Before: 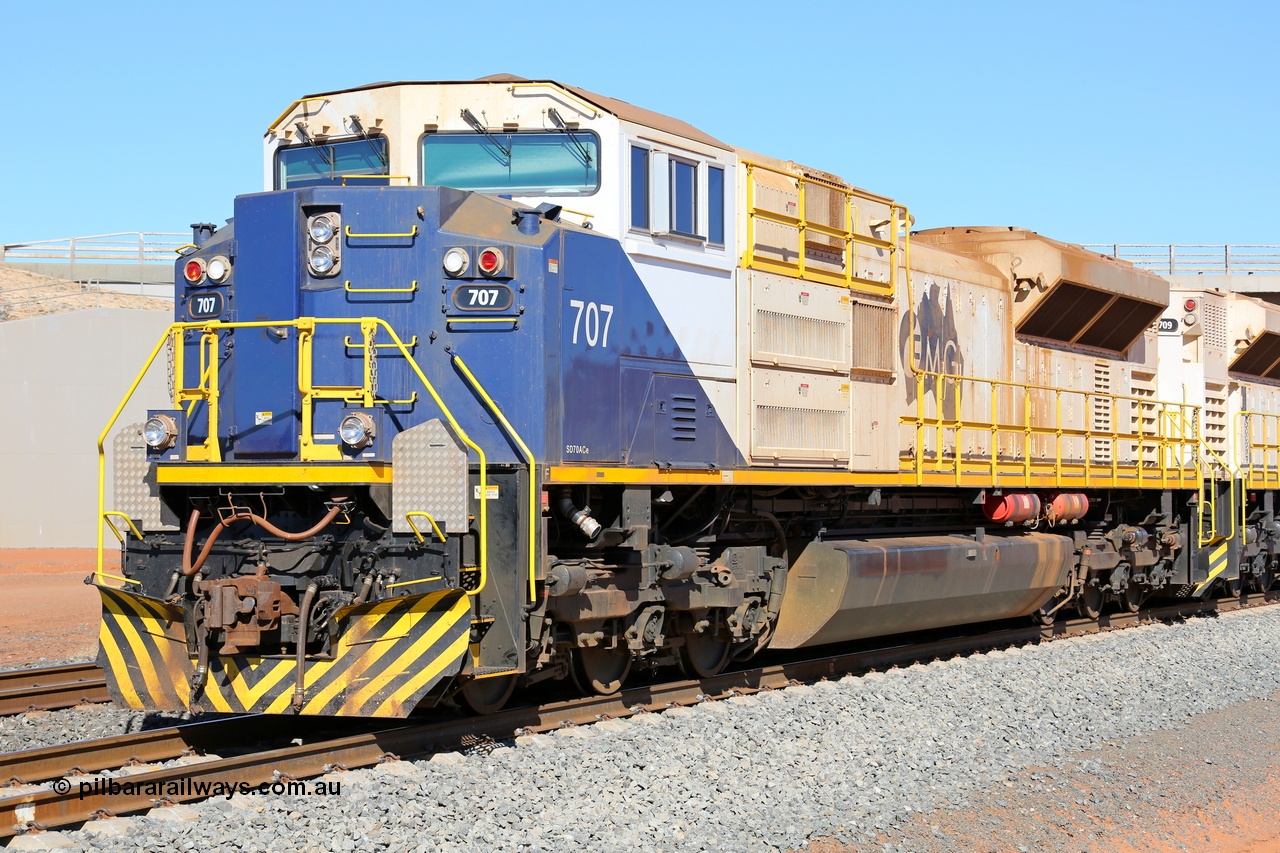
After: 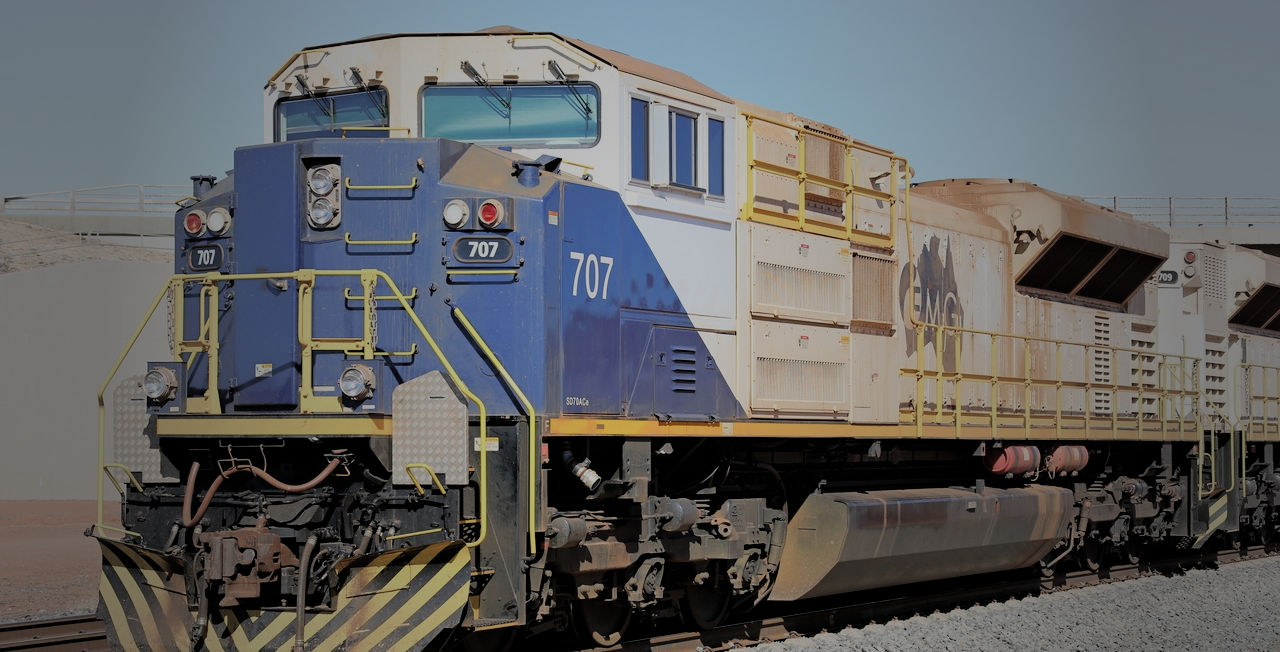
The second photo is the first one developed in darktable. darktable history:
vignetting: fall-off start 16.29%, fall-off radius 100.1%, brightness -0.575, width/height ratio 0.722
filmic rgb: black relative exposure -7.65 EV, white relative exposure 4.56 EV, hardness 3.61, color science v4 (2020)
crop: top 5.668%, bottom 17.857%
exposure: exposure -0.155 EV, compensate exposure bias true, compensate highlight preservation false
